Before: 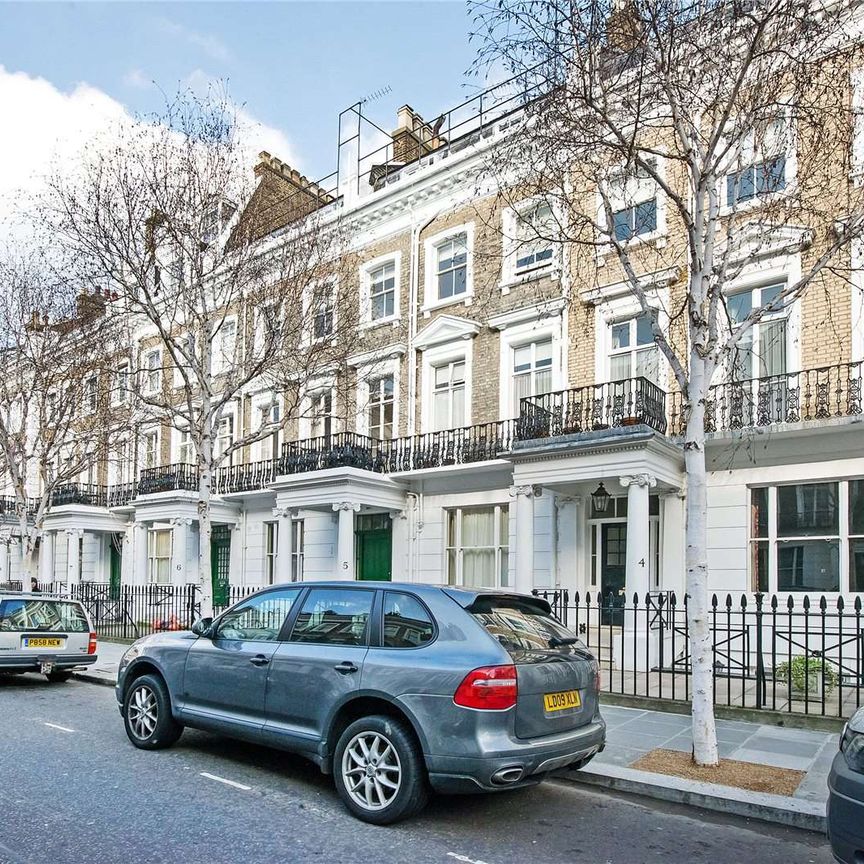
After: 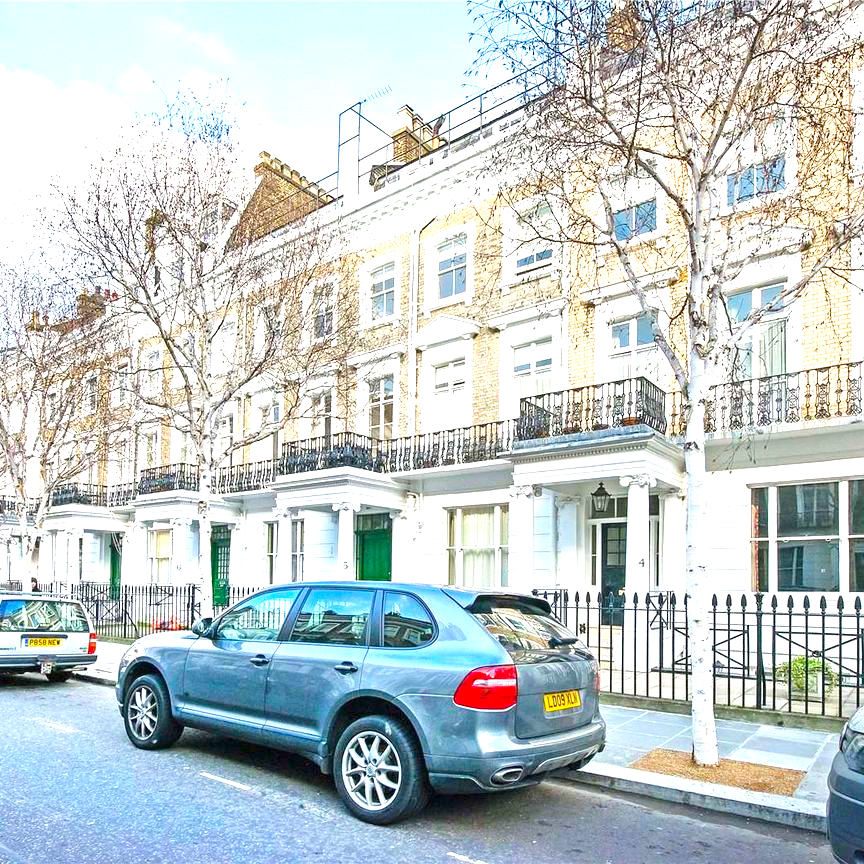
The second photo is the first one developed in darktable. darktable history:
color balance rgb: perceptual saturation grading › global saturation 25%, perceptual brilliance grading › mid-tones 10%, perceptual brilliance grading › shadows 15%, global vibrance 20%
exposure: black level correction 0, exposure 1.1 EV, compensate highlight preservation false
